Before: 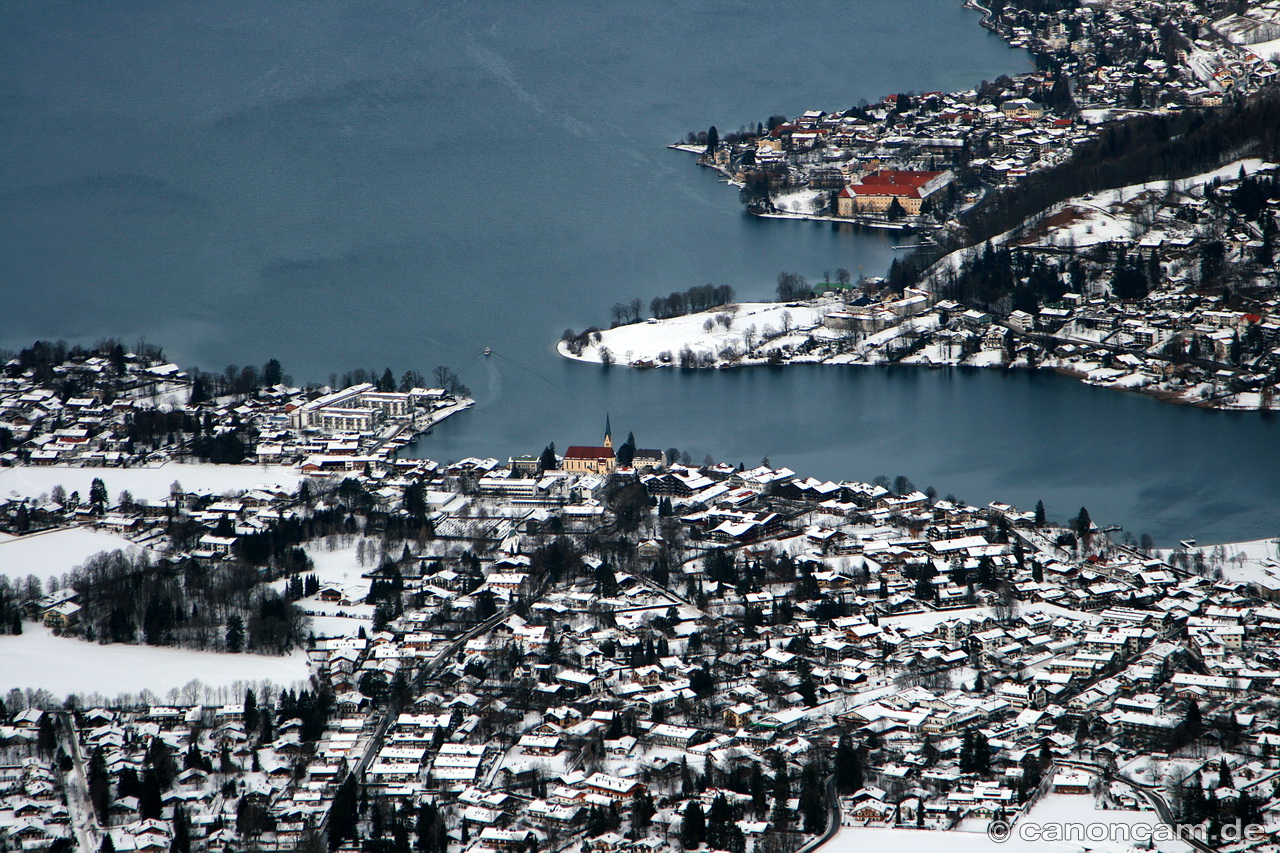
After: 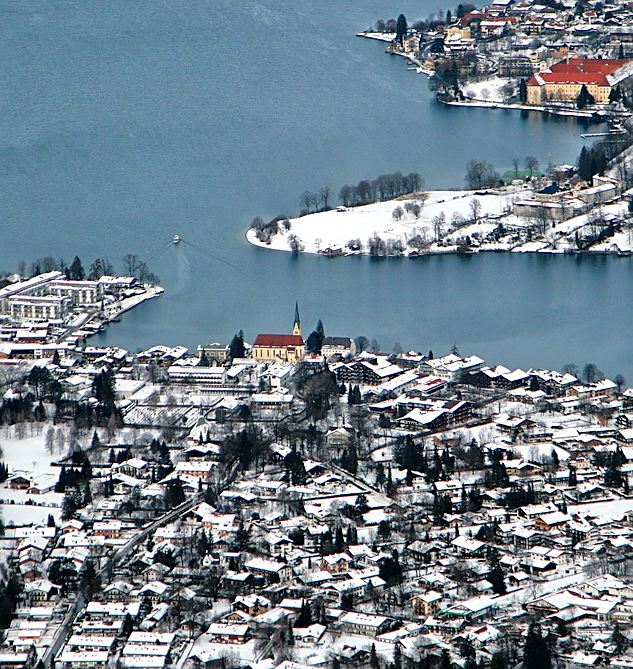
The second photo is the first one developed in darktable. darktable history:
sharpen: on, module defaults
crop and rotate: angle 0.02°, left 24.353%, top 13.219%, right 26.156%, bottom 8.224%
tone equalizer: -7 EV 0.15 EV, -6 EV 0.6 EV, -5 EV 1.15 EV, -4 EV 1.33 EV, -3 EV 1.15 EV, -2 EV 0.6 EV, -1 EV 0.15 EV, mask exposure compensation -0.5 EV
color correction: highlights a* -0.137, highlights b* 0.137
